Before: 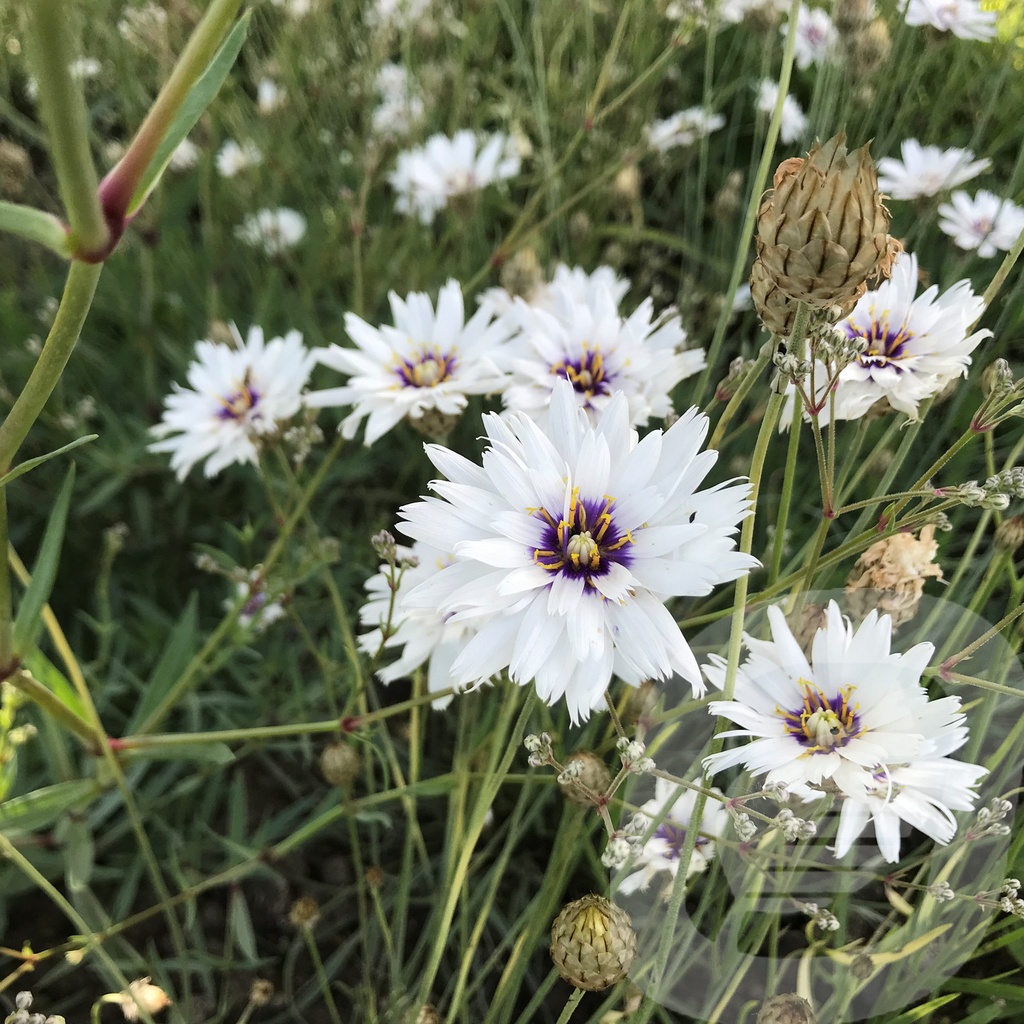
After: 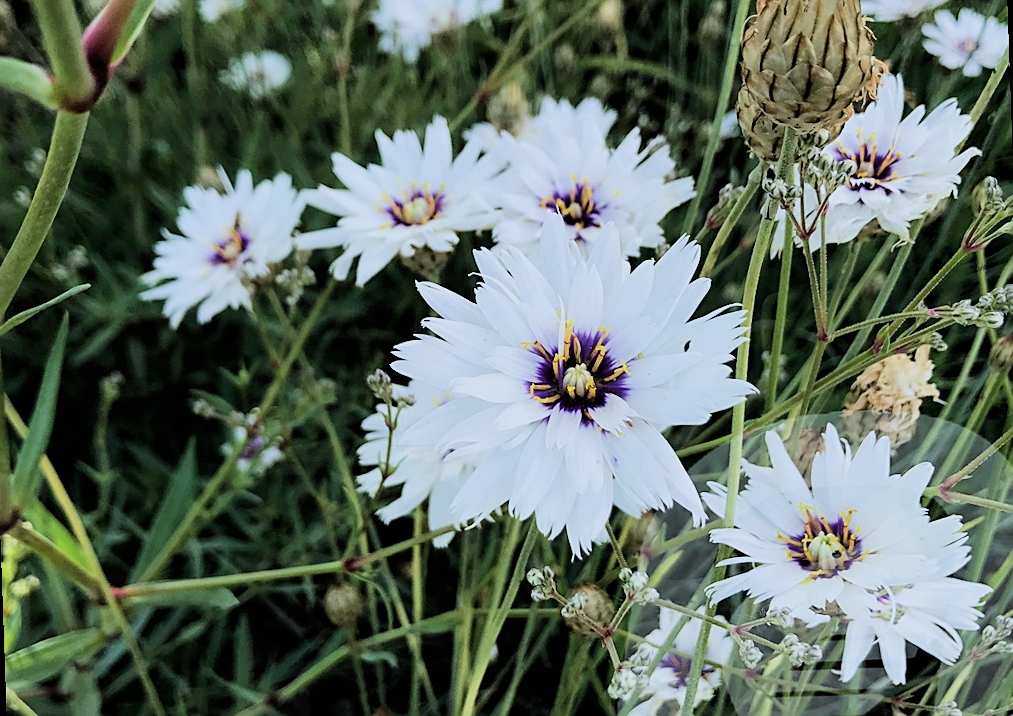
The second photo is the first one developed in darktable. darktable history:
rotate and perspective: rotation -2°, crop left 0.022, crop right 0.978, crop top 0.049, crop bottom 0.951
crop: top 13.819%, bottom 11.169%
sharpen: on, module defaults
filmic rgb: black relative exposure -5 EV, hardness 2.88, contrast 1.3
velvia: on, module defaults
color calibration: illuminant custom, x 0.368, y 0.373, temperature 4330.32 K
